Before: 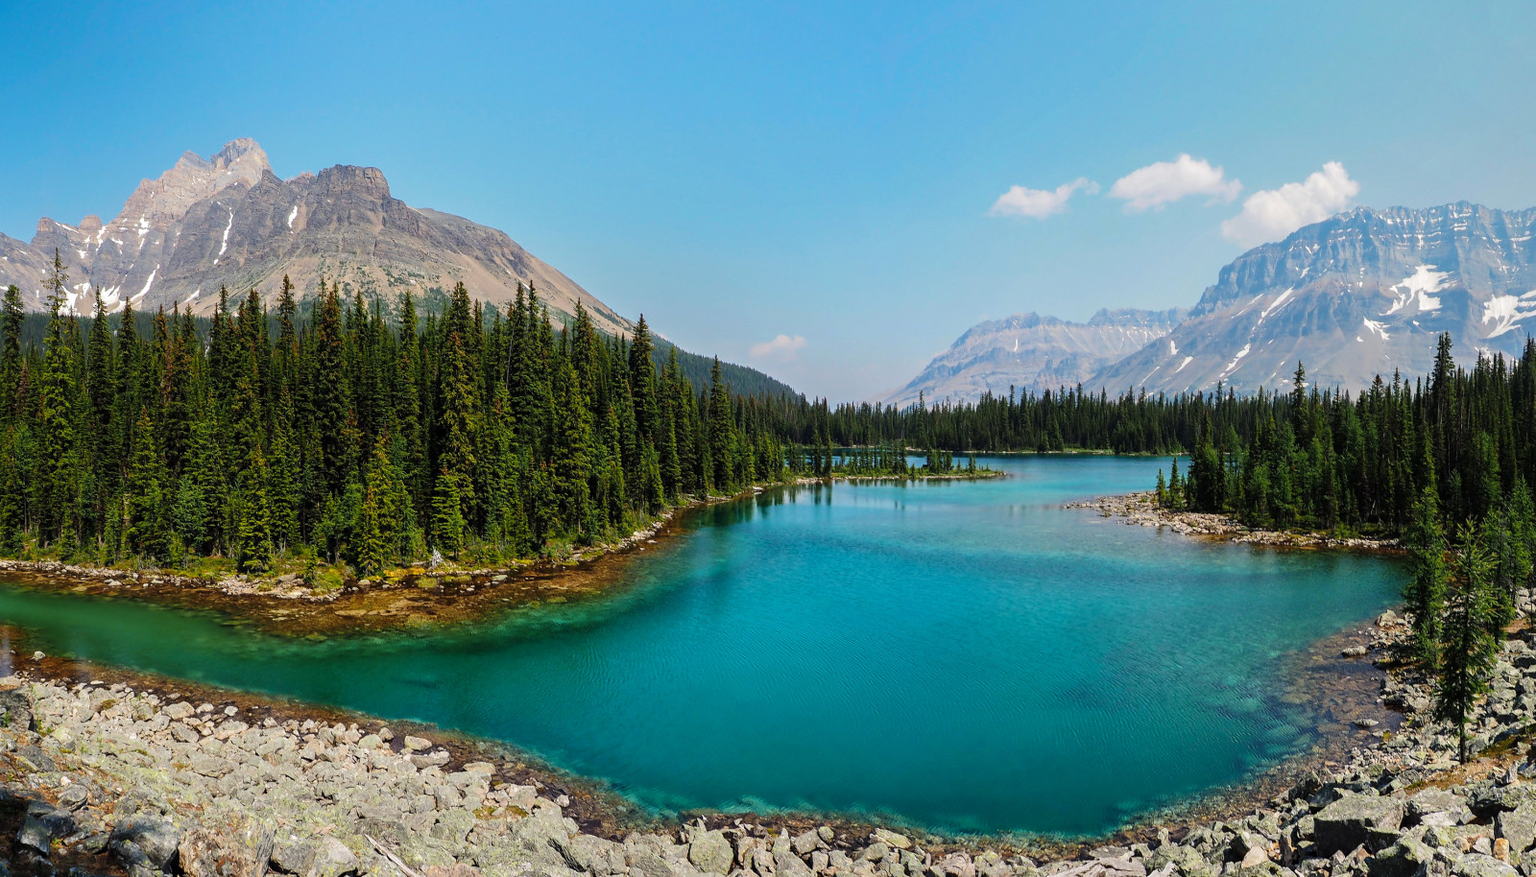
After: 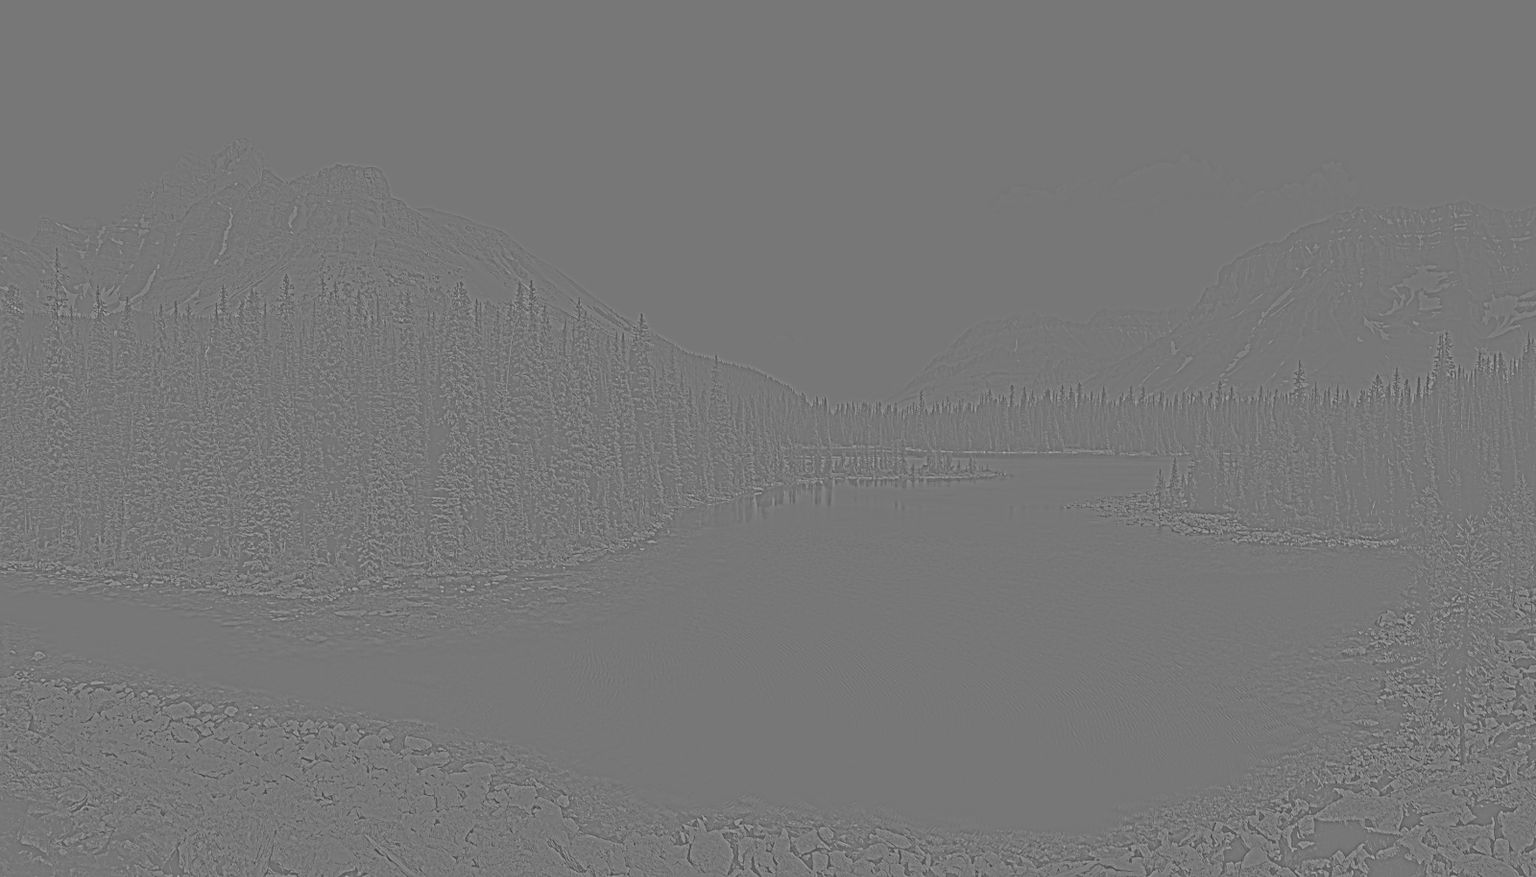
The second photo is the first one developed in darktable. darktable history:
highpass: sharpness 5.84%, contrast boost 8.44%
white balance: red 0.926, green 1.003, blue 1.133
local contrast: on, module defaults
